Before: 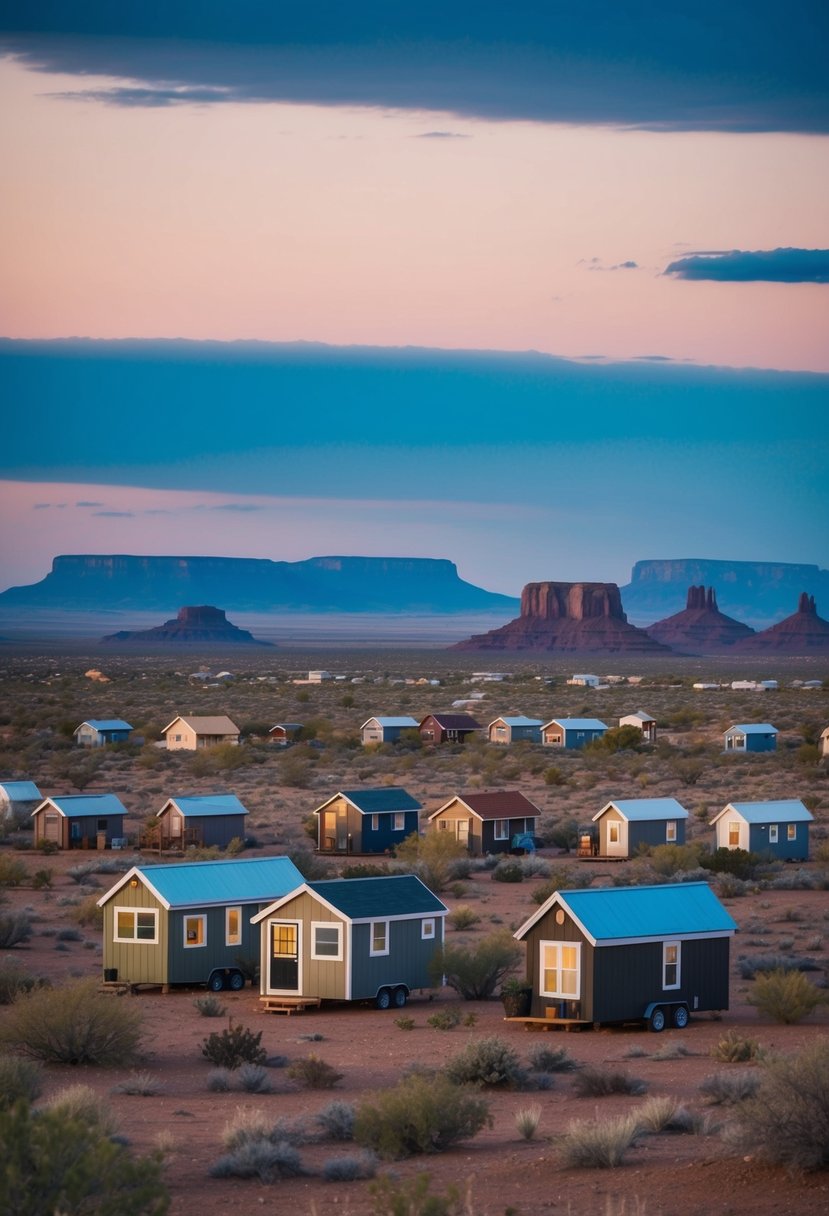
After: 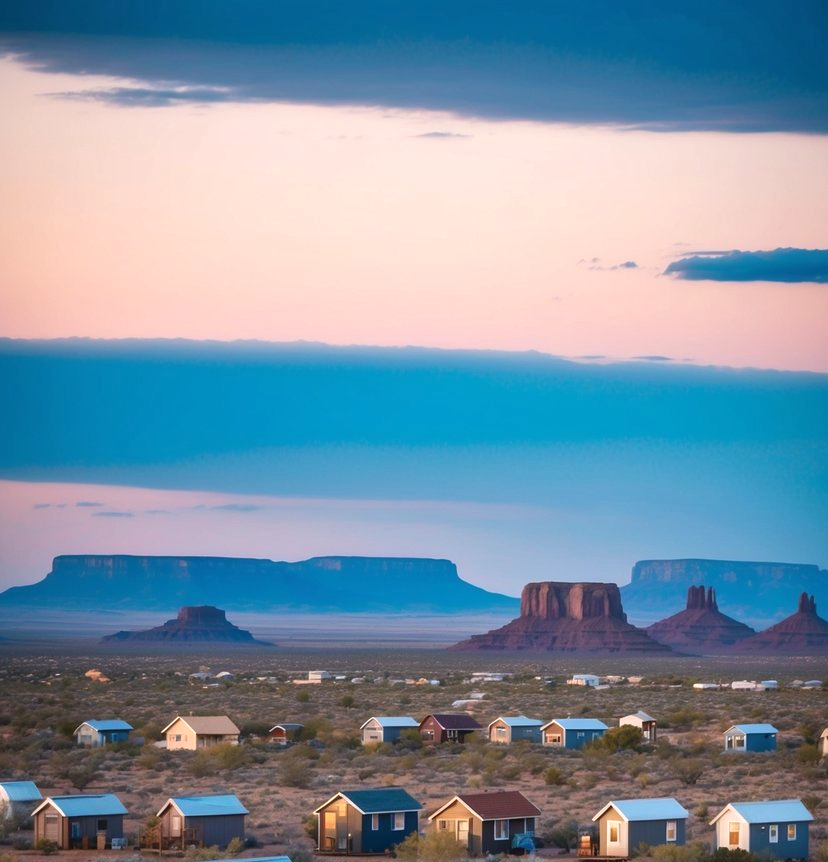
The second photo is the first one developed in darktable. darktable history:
crop: right 0%, bottom 29.037%
exposure: exposure 0.447 EV, compensate highlight preservation false
